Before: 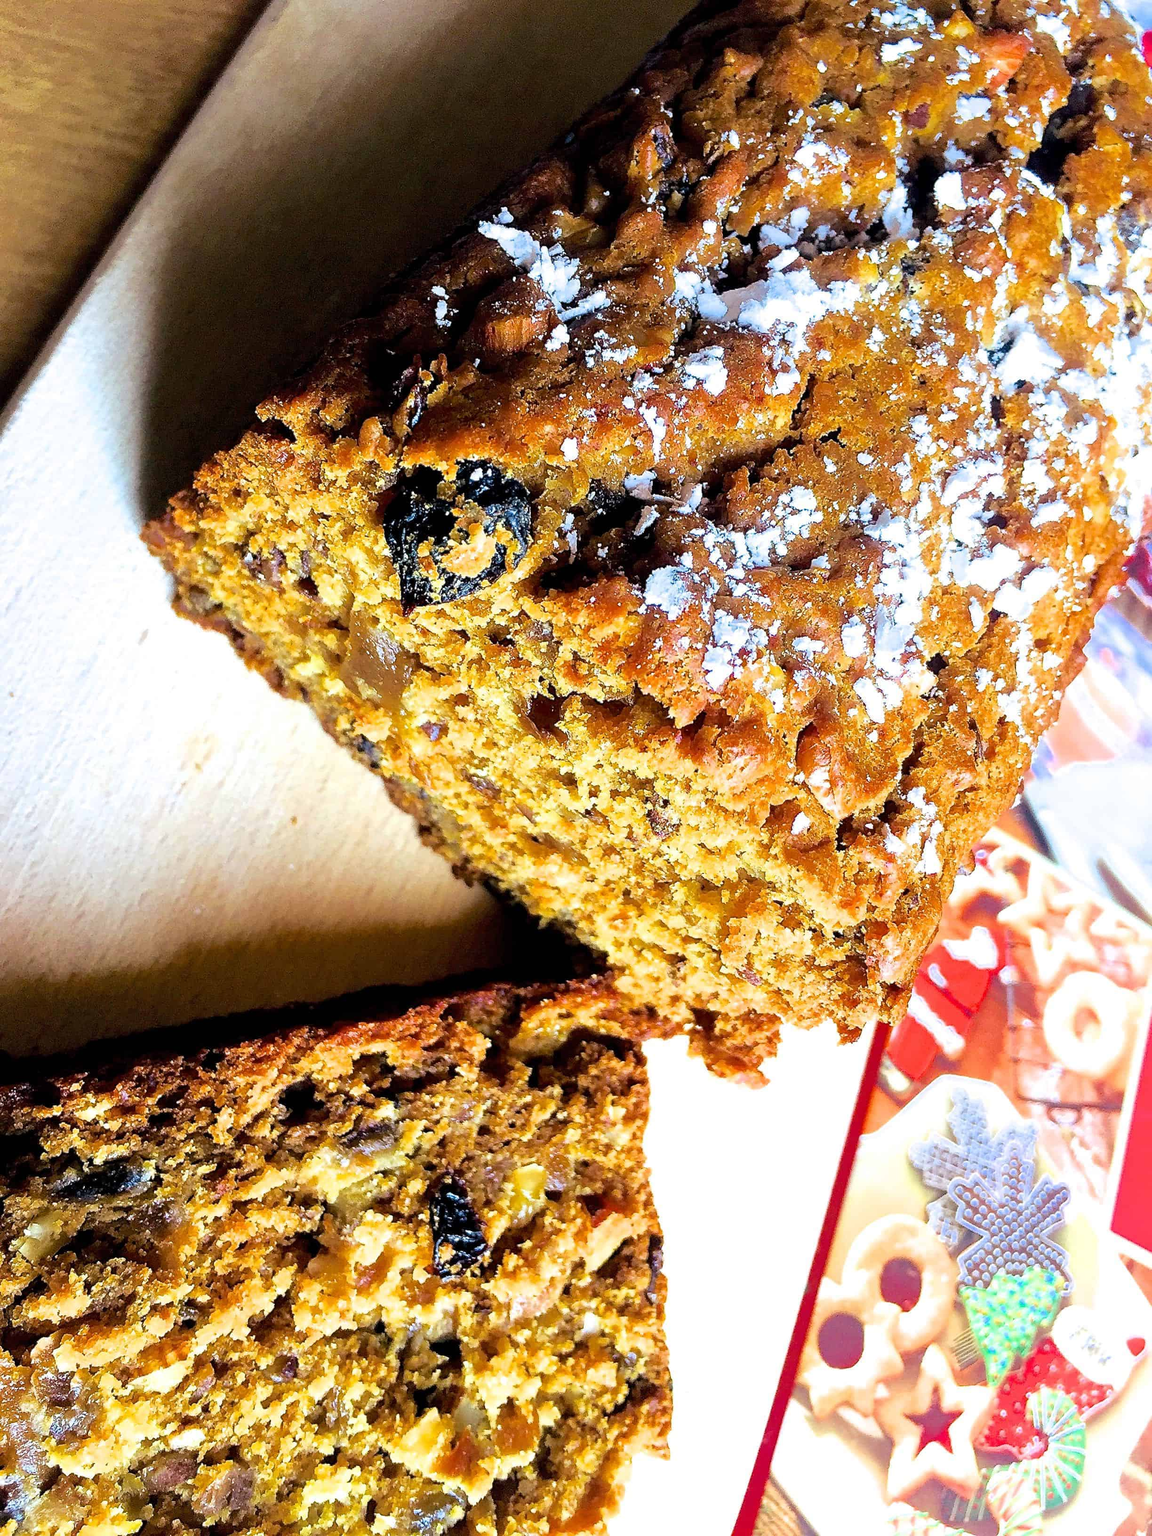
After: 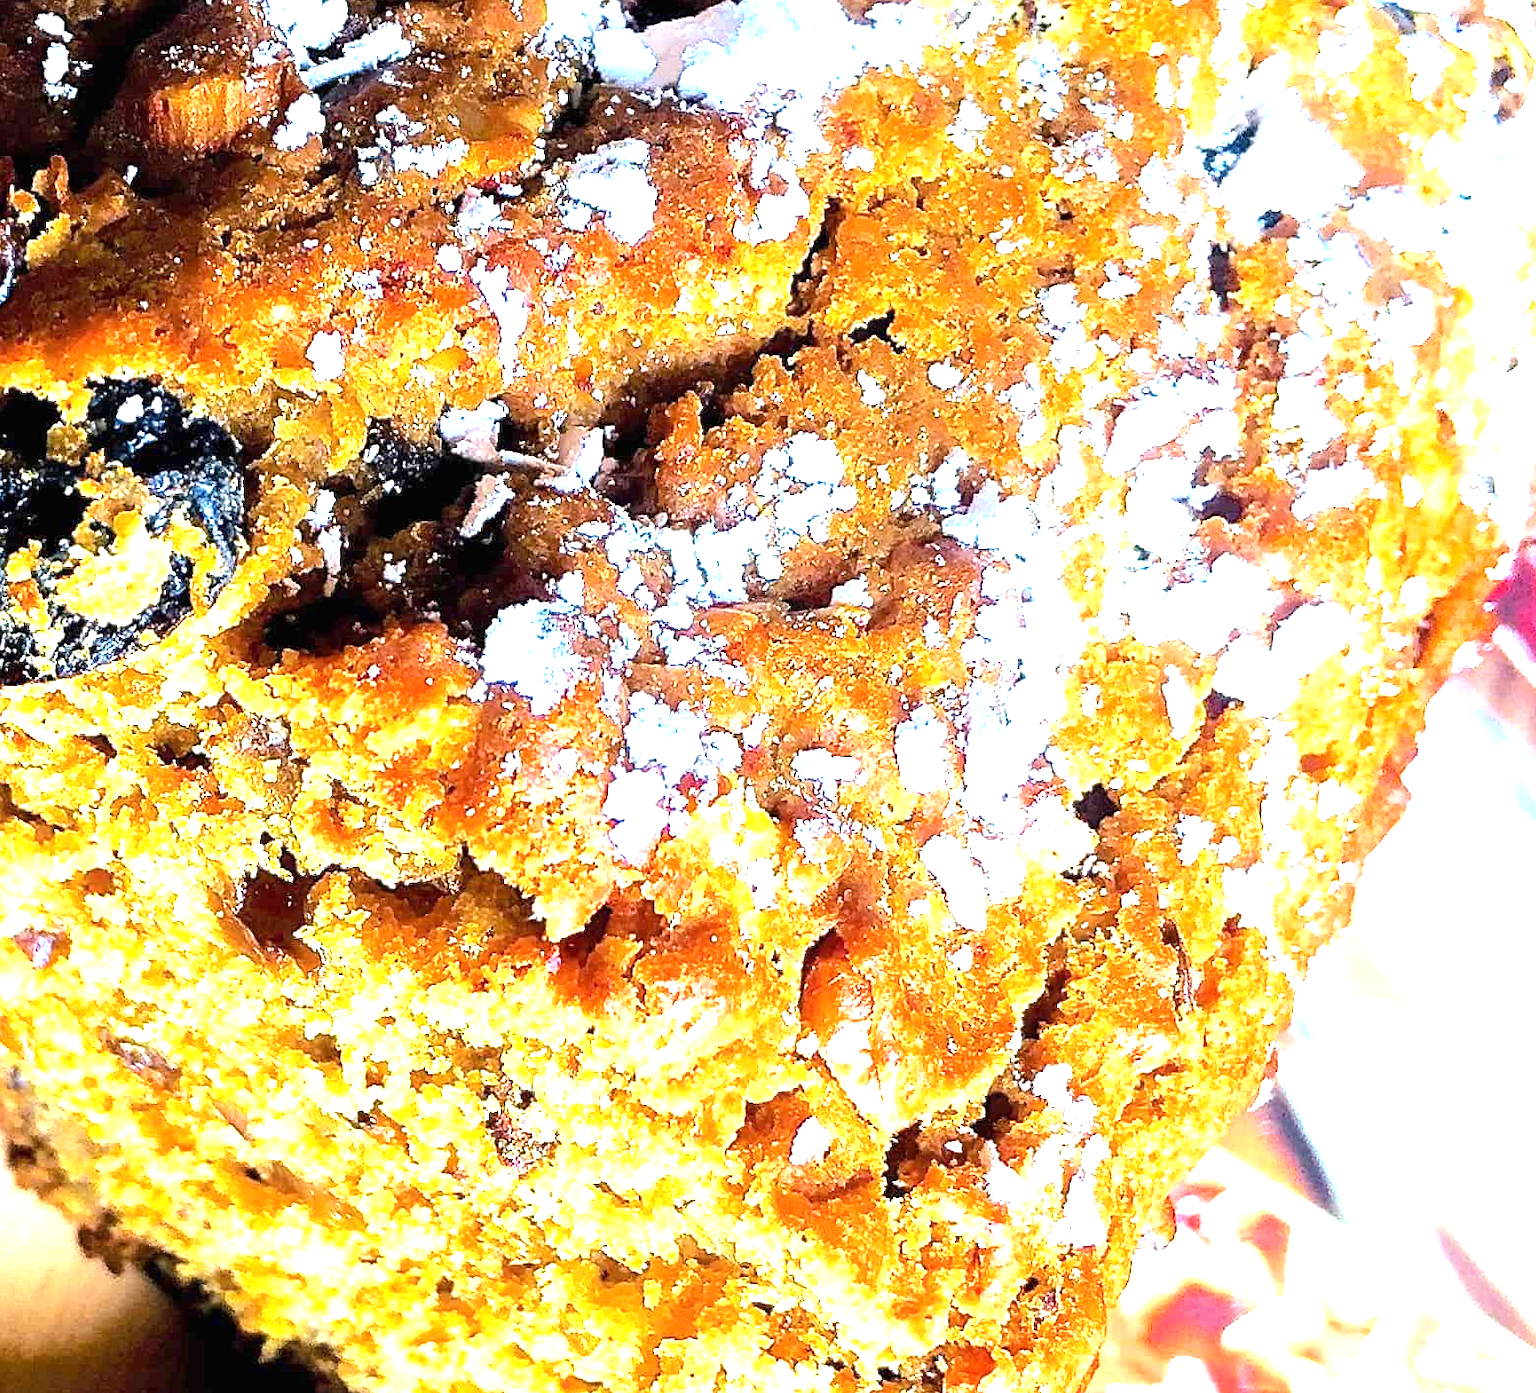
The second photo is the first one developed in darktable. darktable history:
exposure: black level correction 0, exposure 1.2 EV, compensate exposure bias true, compensate highlight preservation false
crop: left 36.021%, top 18.209%, right 0.377%, bottom 38.517%
